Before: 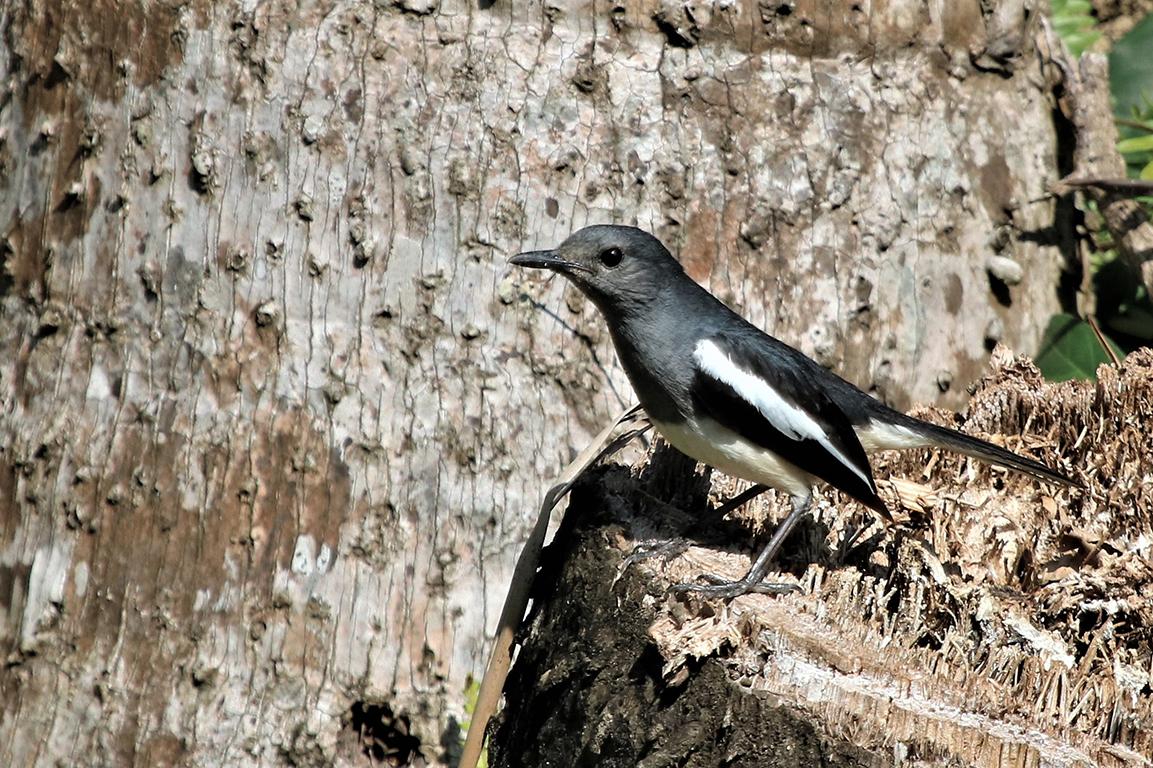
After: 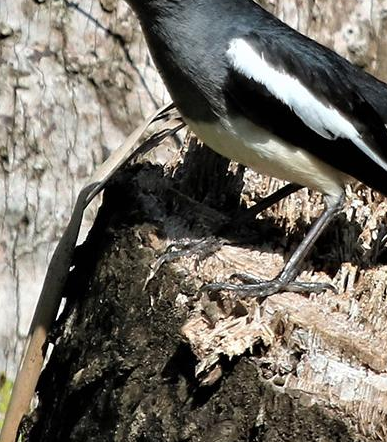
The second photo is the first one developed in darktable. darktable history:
crop: left 40.518%, top 39.256%, right 25.892%, bottom 3.096%
